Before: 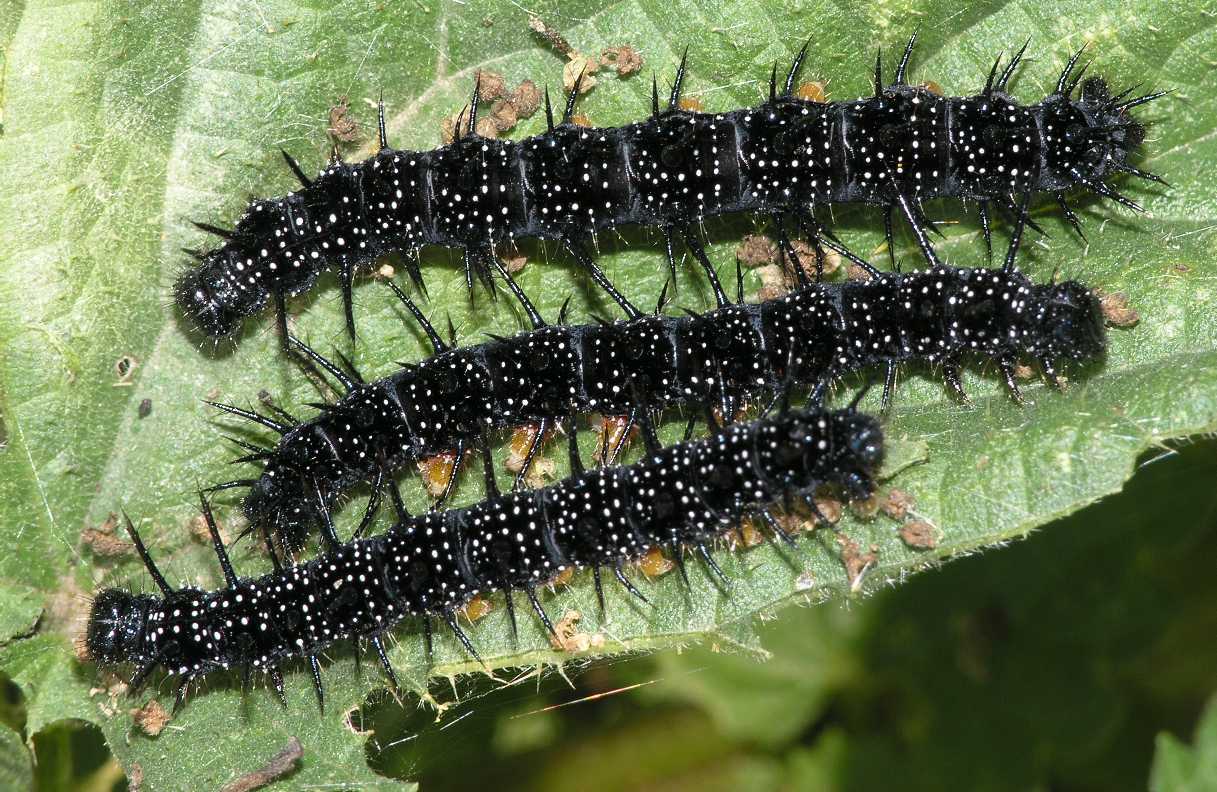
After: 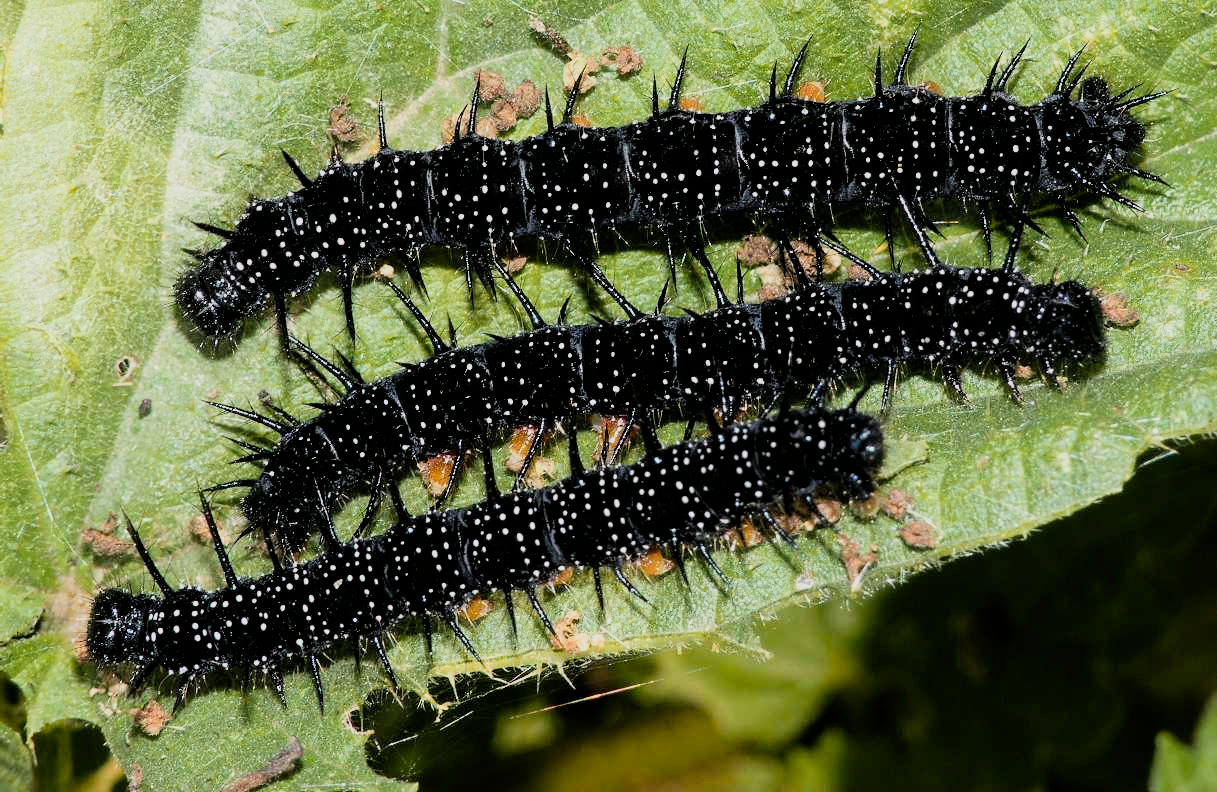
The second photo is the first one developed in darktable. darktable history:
color zones: curves: ch1 [(0.24, 0.629) (0.75, 0.5)]; ch2 [(0.255, 0.454) (0.745, 0.491)]
filmic rgb: black relative exposure -5.12 EV, white relative exposure 3.97 EV, hardness 2.9, contrast 1.301, highlights saturation mix -29.89%
